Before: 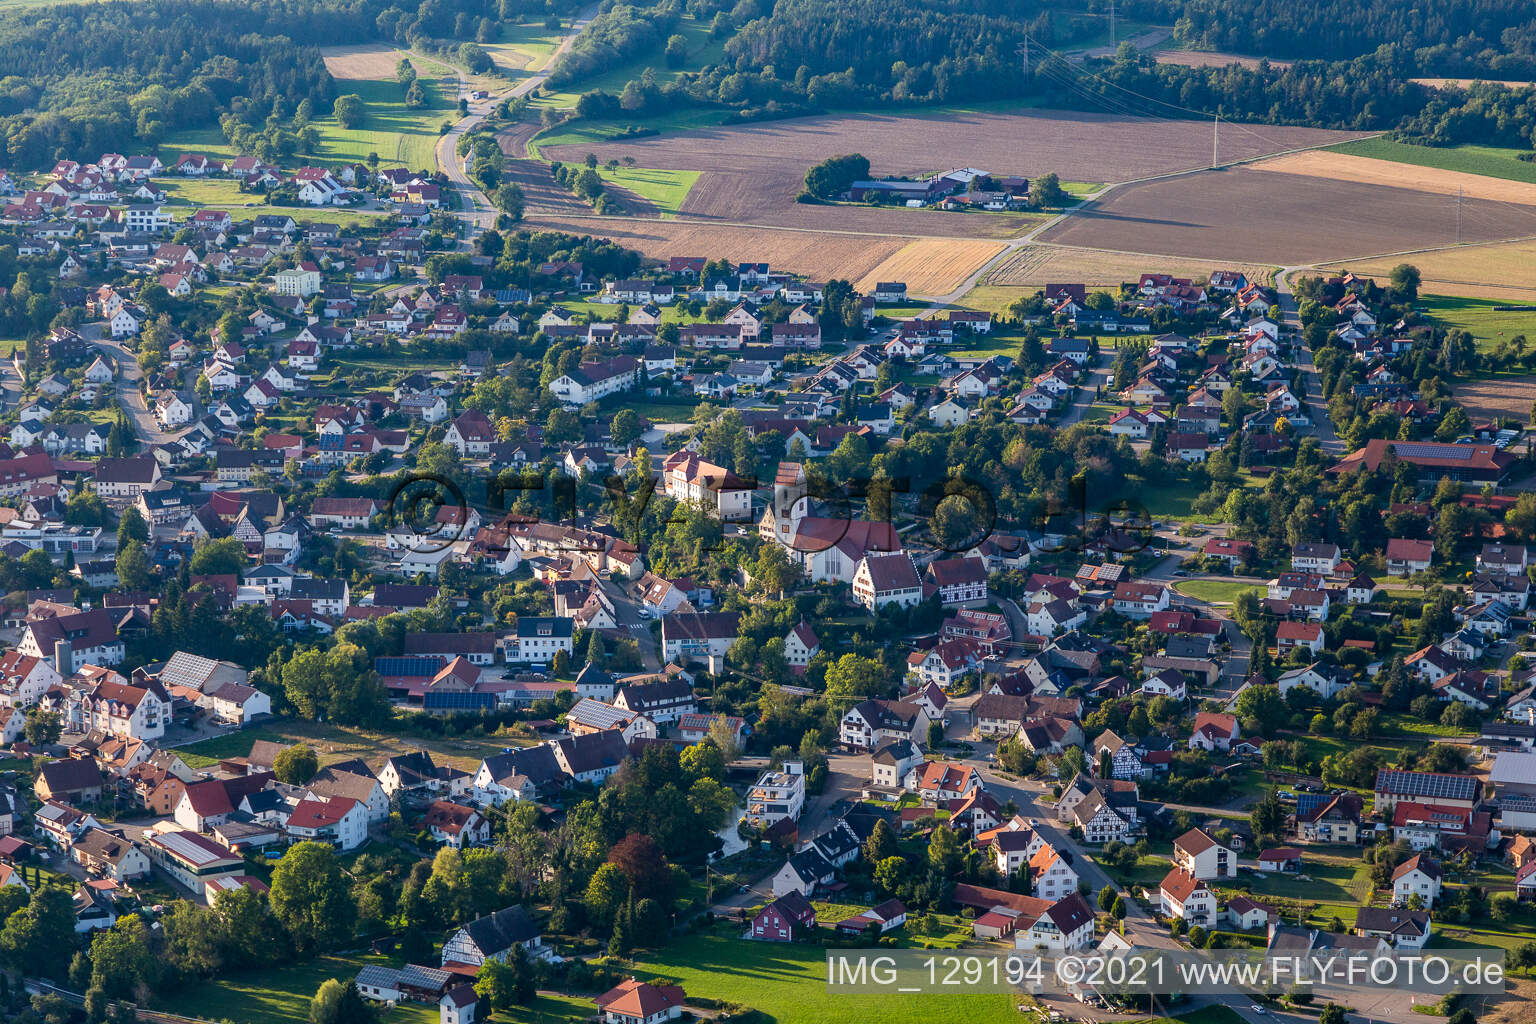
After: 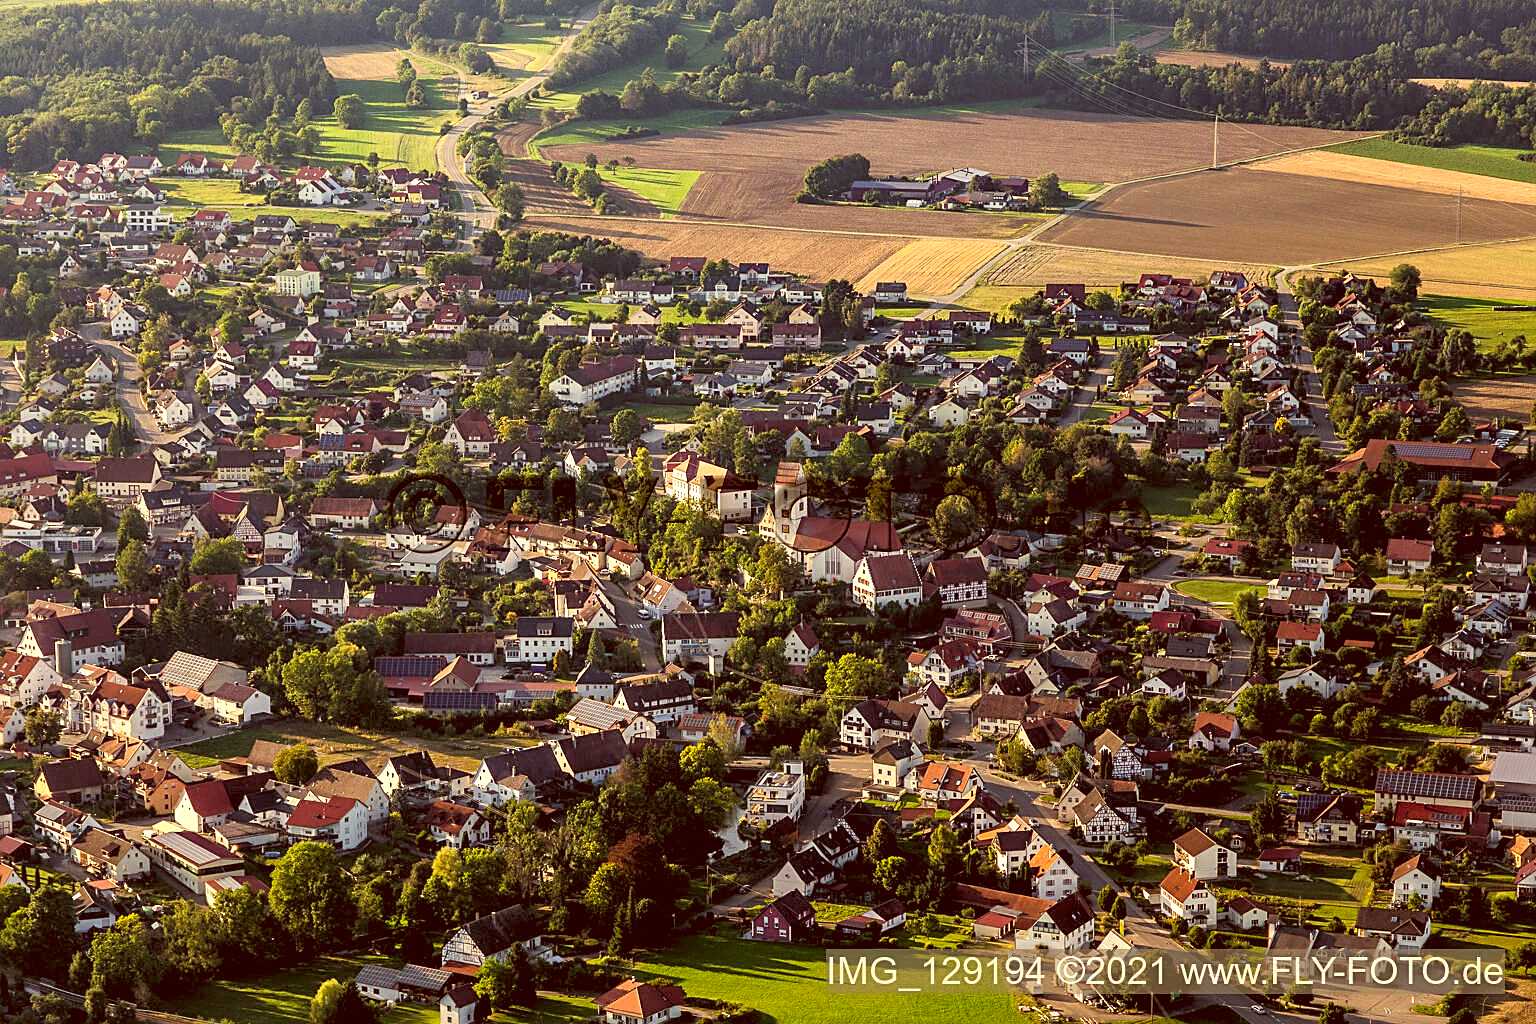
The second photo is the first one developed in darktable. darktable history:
color correction: highlights a* 1.12, highlights b* 24.26, shadows a* 15.58, shadows b* 24.26
rgb levels: levels [[0.01, 0.419, 0.839], [0, 0.5, 1], [0, 0.5, 1]]
shadows and highlights: shadows 0, highlights 40
sharpen: on, module defaults
